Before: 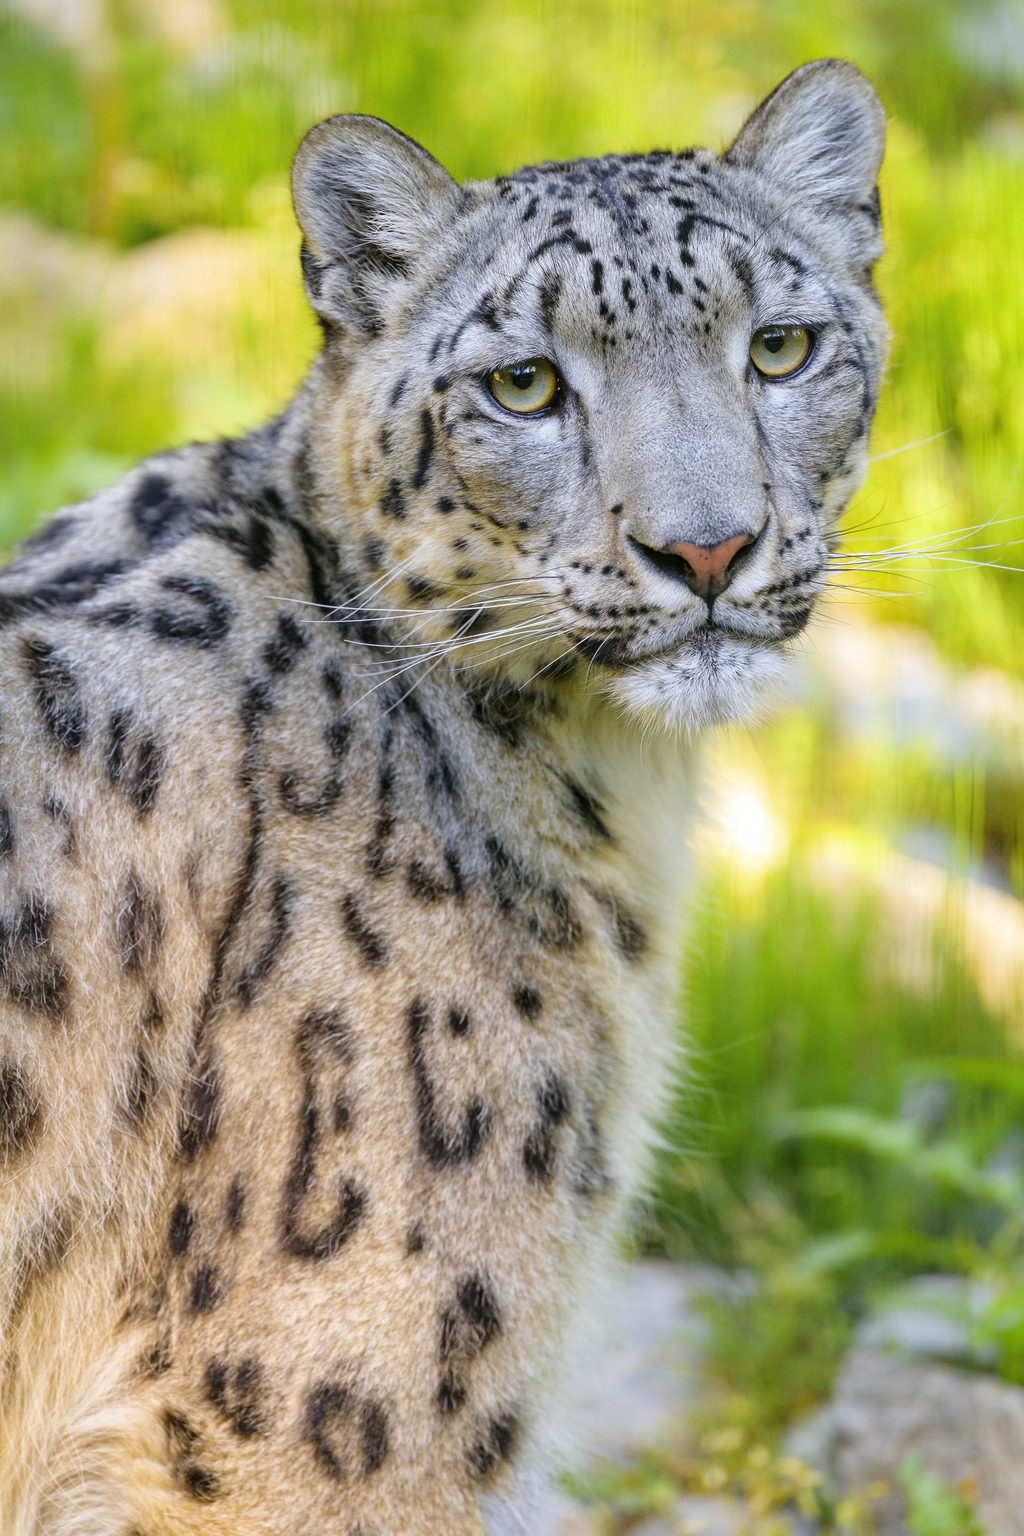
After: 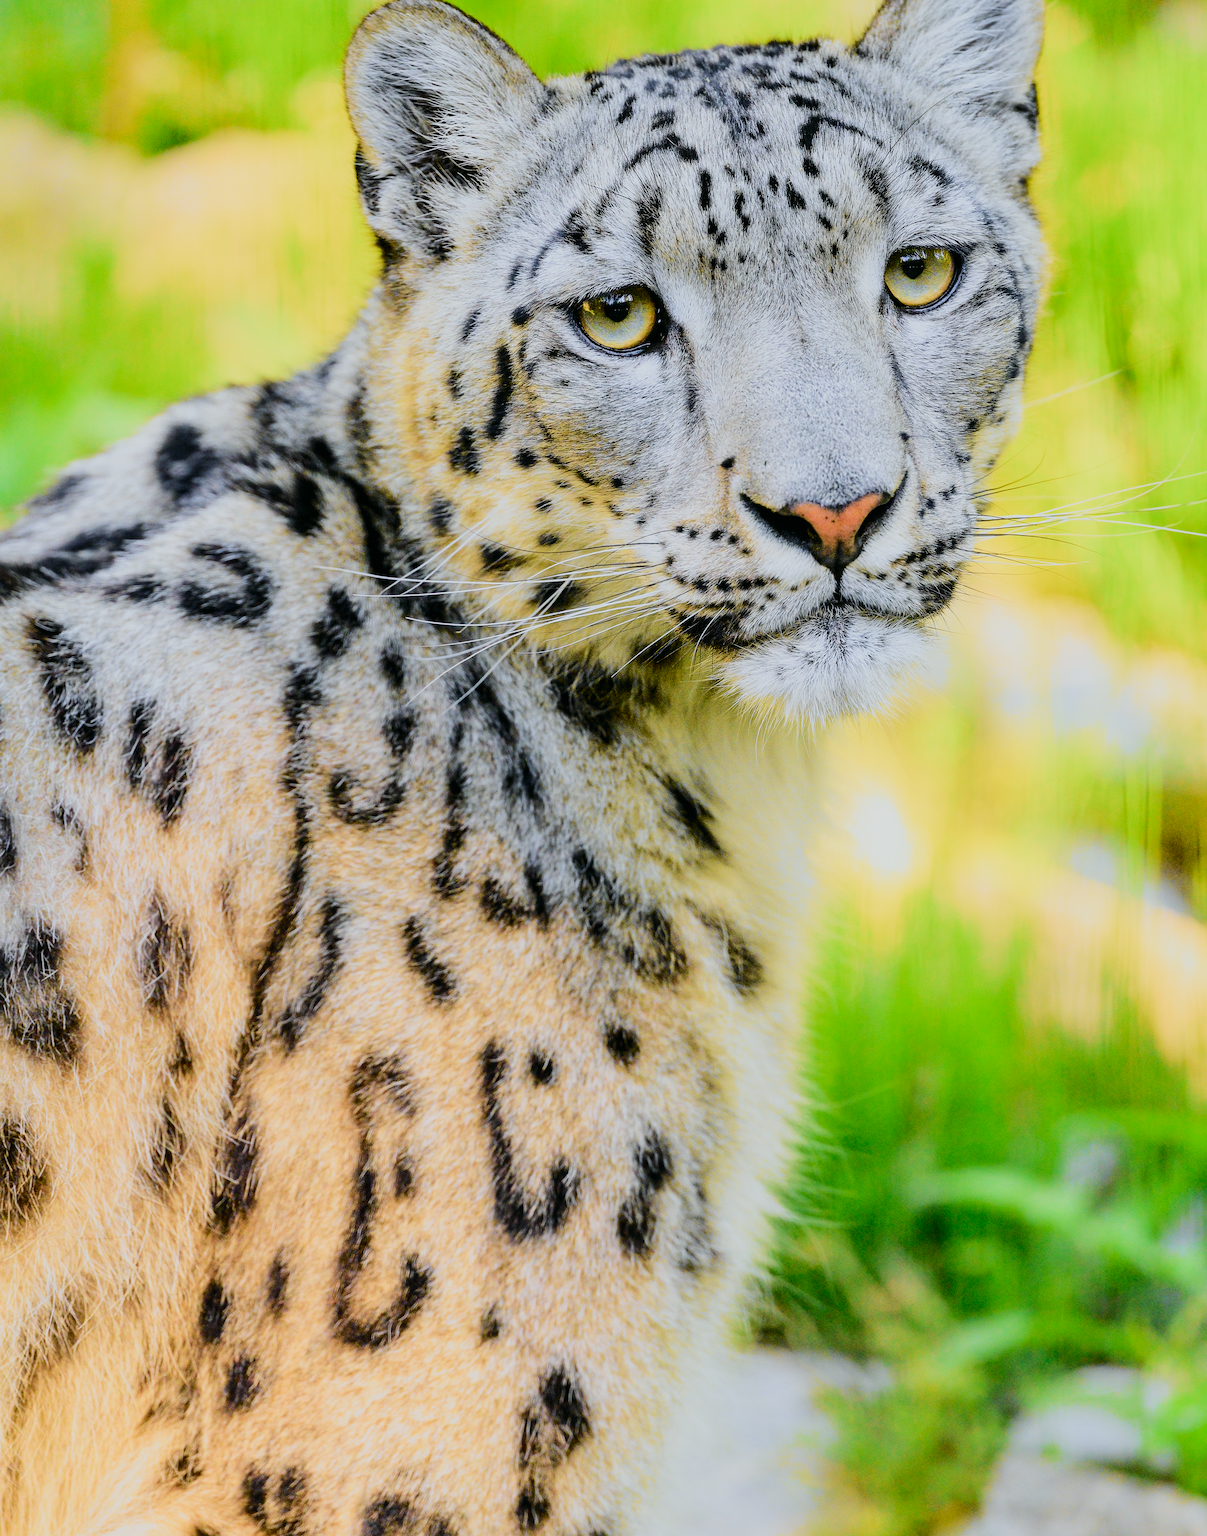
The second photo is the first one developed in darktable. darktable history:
tone curve: curves: ch0 [(0, 0.003) (0.113, 0.081) (0.207, 0.184) (0.515, 0.612) (0.712, 0.793) (0.984, 0.961)]; ch1 [(0, 0) (0.172, 0.123) (0.317, 0.272) (0.414, 0.382) (0.476, 0.479) (0.505, 0.498) (0.534, 0.534) (0.621, 0.65) (0.709, 0.764) (1, 1)]; ch2 [(0, 0) (0.411, 0.424) (0.505, 0.505) (0.521, 0.524) (0.537, 0.57) (0.65, 0.699) (1, 1)], color space Lab, independent channels, preserve colors none
crop: top 7.597%, bottom 7.601%
sharpen: amount 0.205
filmic rgb: black relative exposure -7.65 EV, white relative exposure 4.56 EV, hardness 3.61, contrast 1.051, color science v5 (2021), contrast in shadows safe, contrast in highlights safe
